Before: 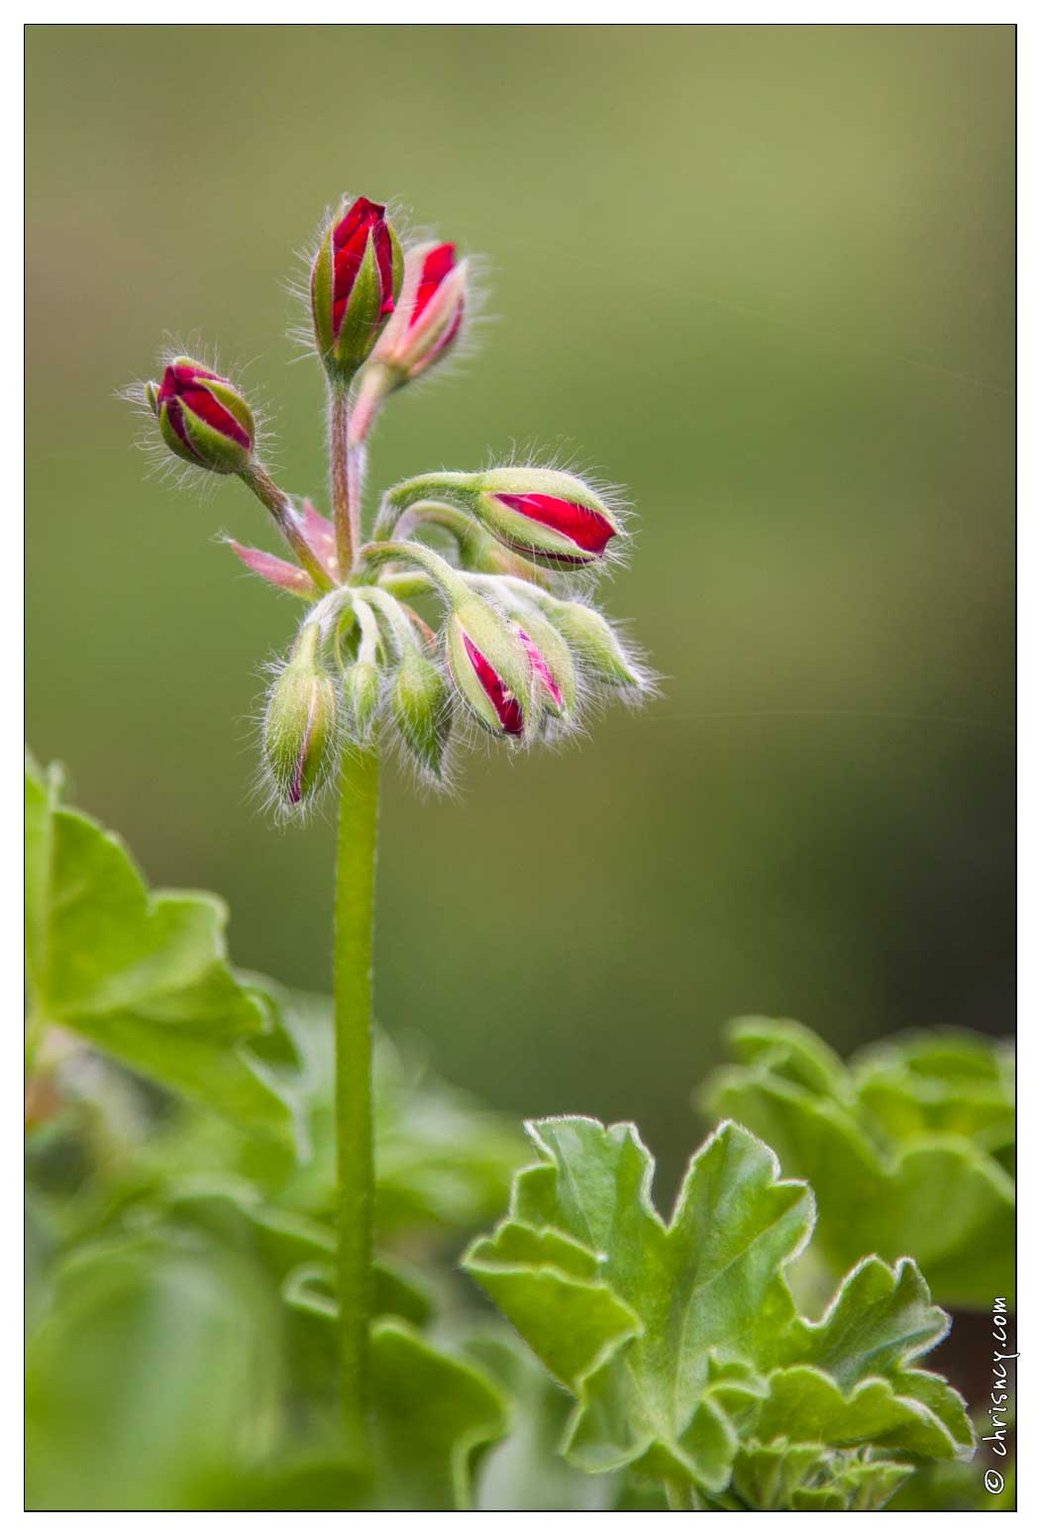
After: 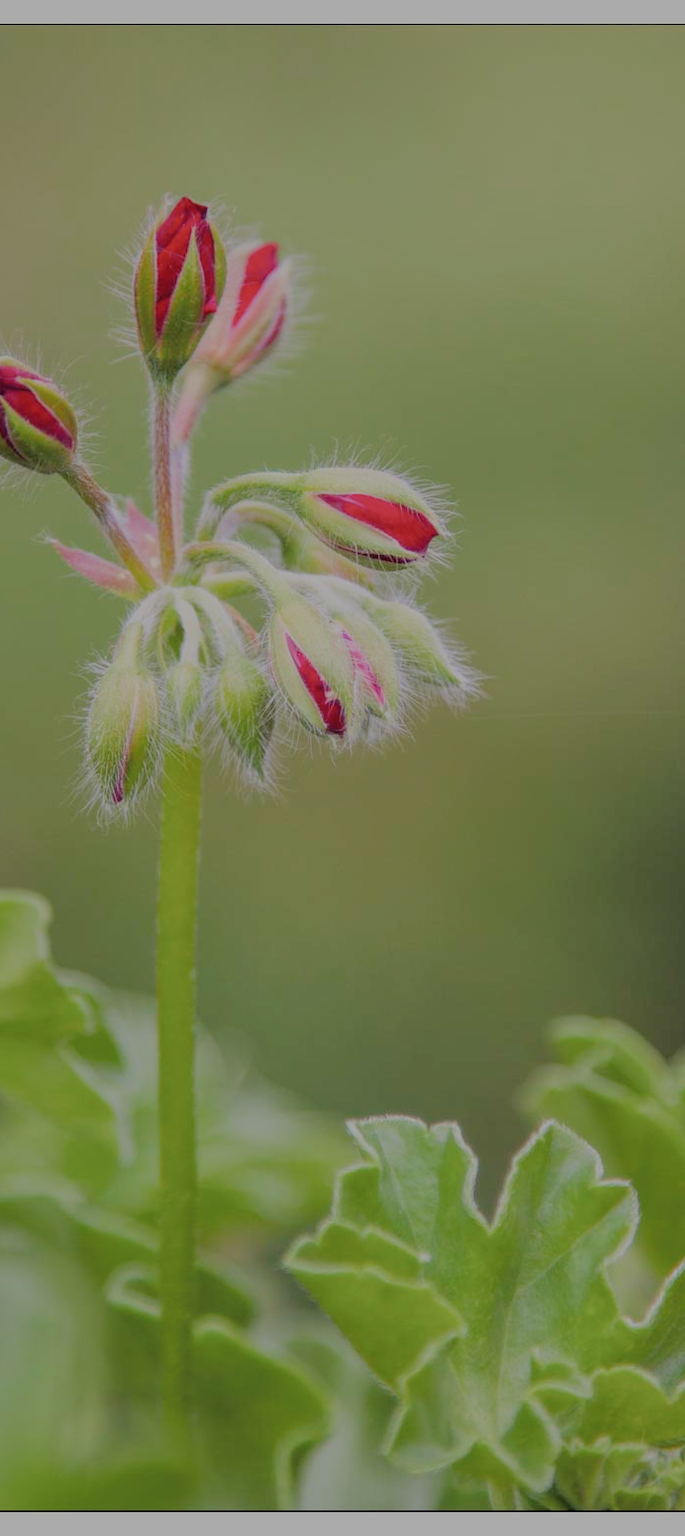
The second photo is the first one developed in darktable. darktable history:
crop: left 17.101%, right 16.973%
filmic rgb: black relative exposure -7.99 EV, white relative exposure 8.02 EV, threshold 3.05 EV, target black luminance 0%, hardness 2.45, latitude 75.93%, contrast 0.569, shadows ↔ highlights balance 0.014%, enable highlight reconstruction true
